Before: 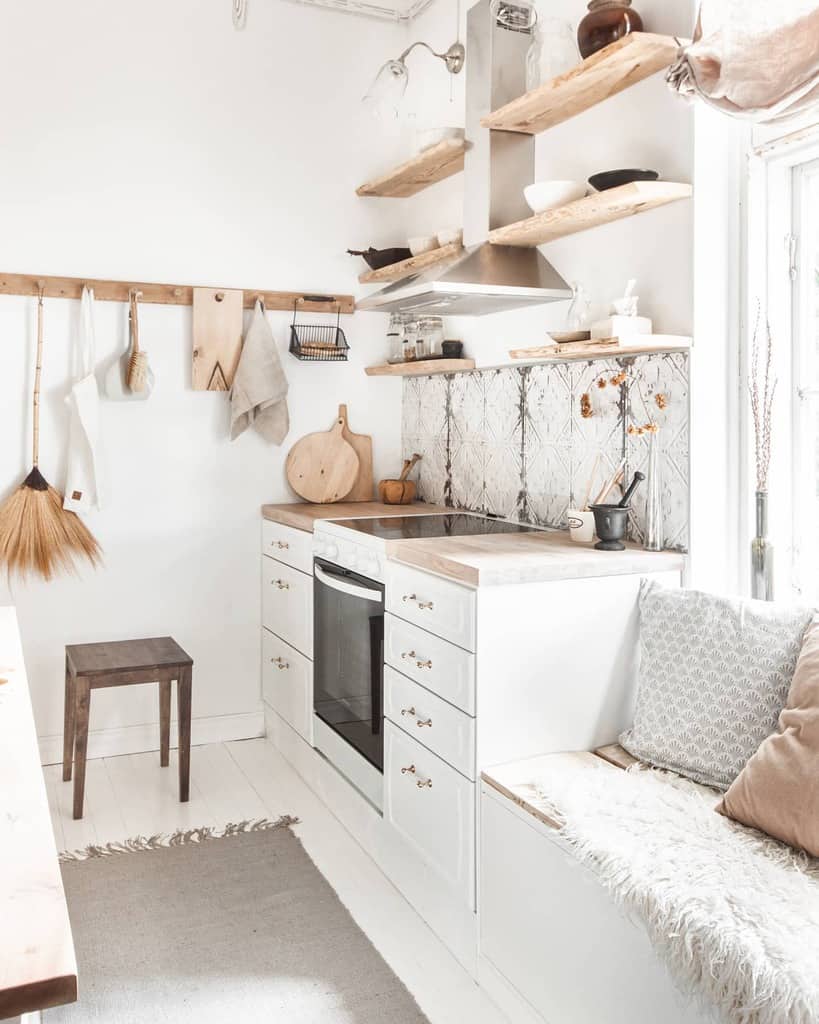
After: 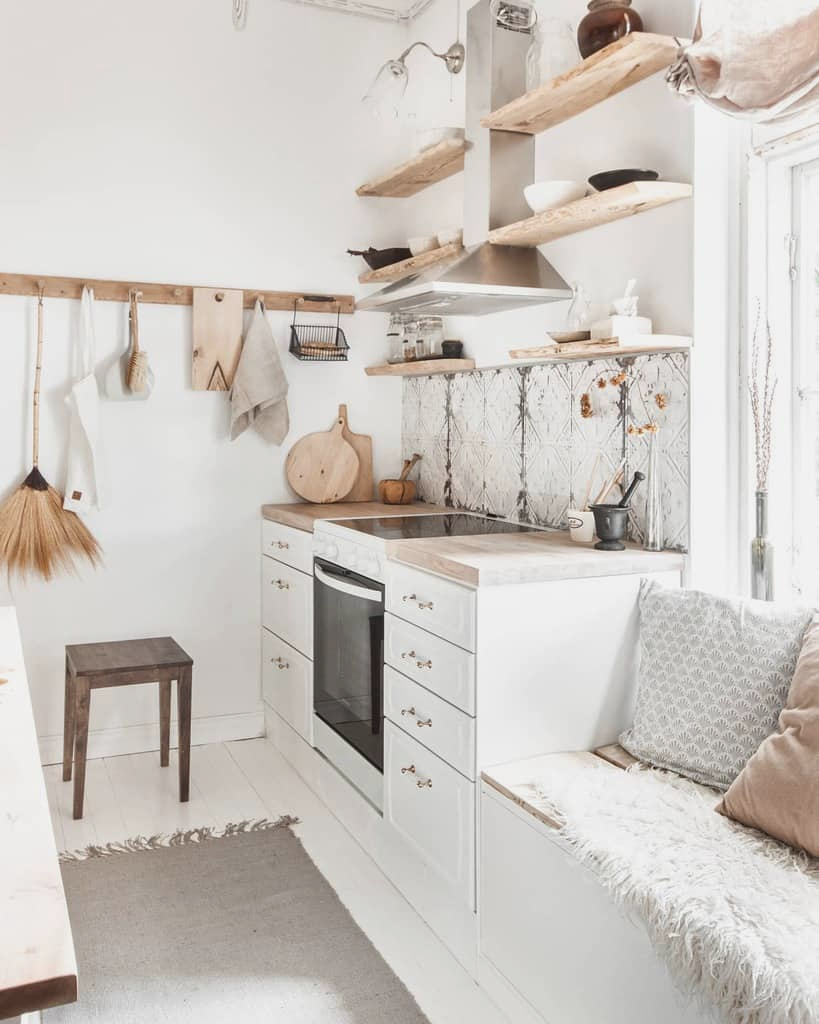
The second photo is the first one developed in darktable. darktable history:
contrast brightness saturation: contrast -0.085, brightness -0.041, saturation -0.113
